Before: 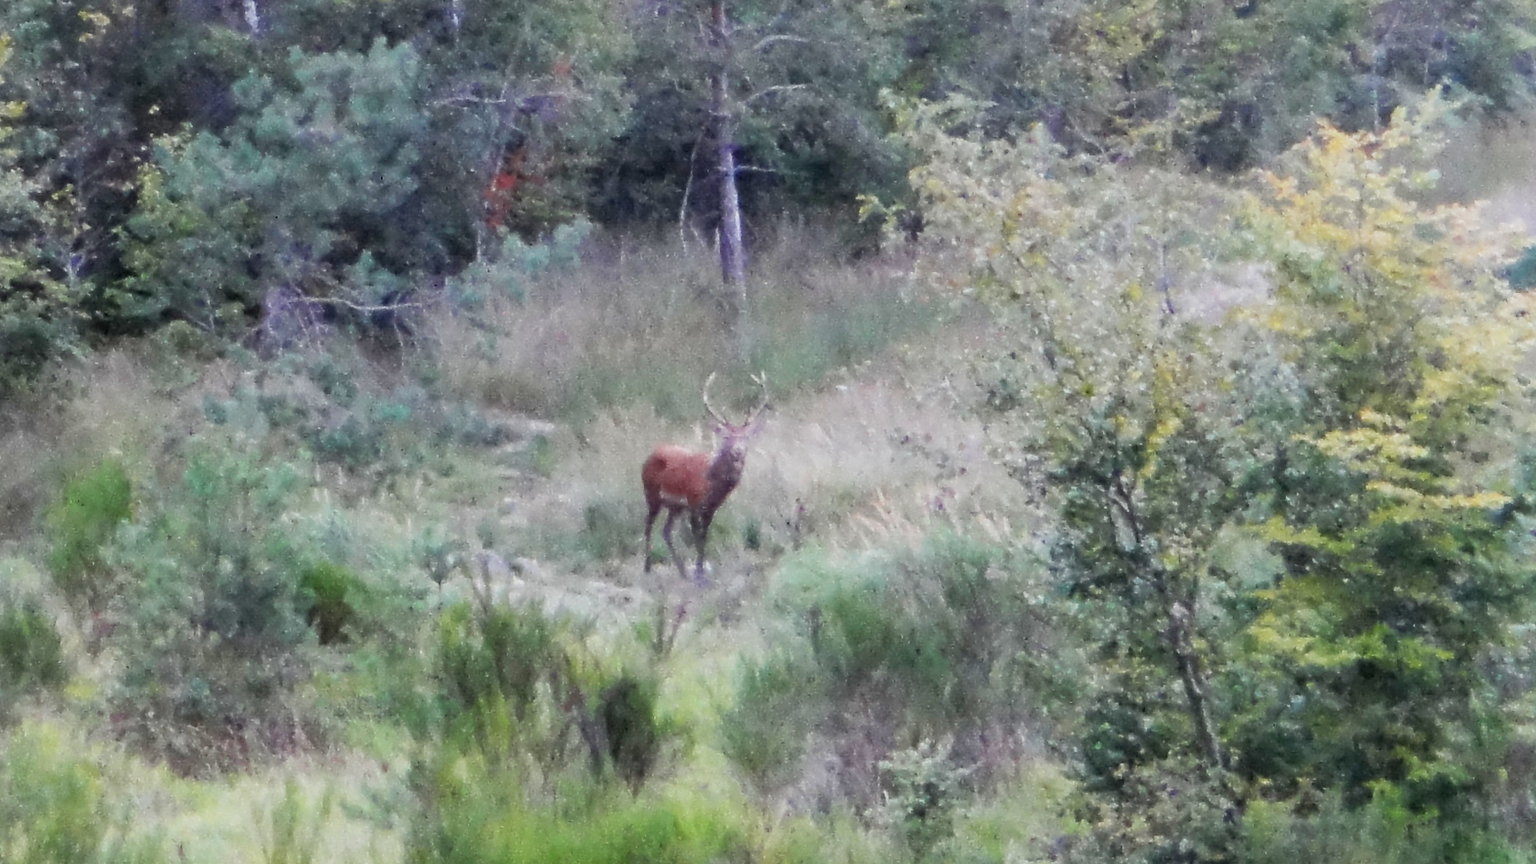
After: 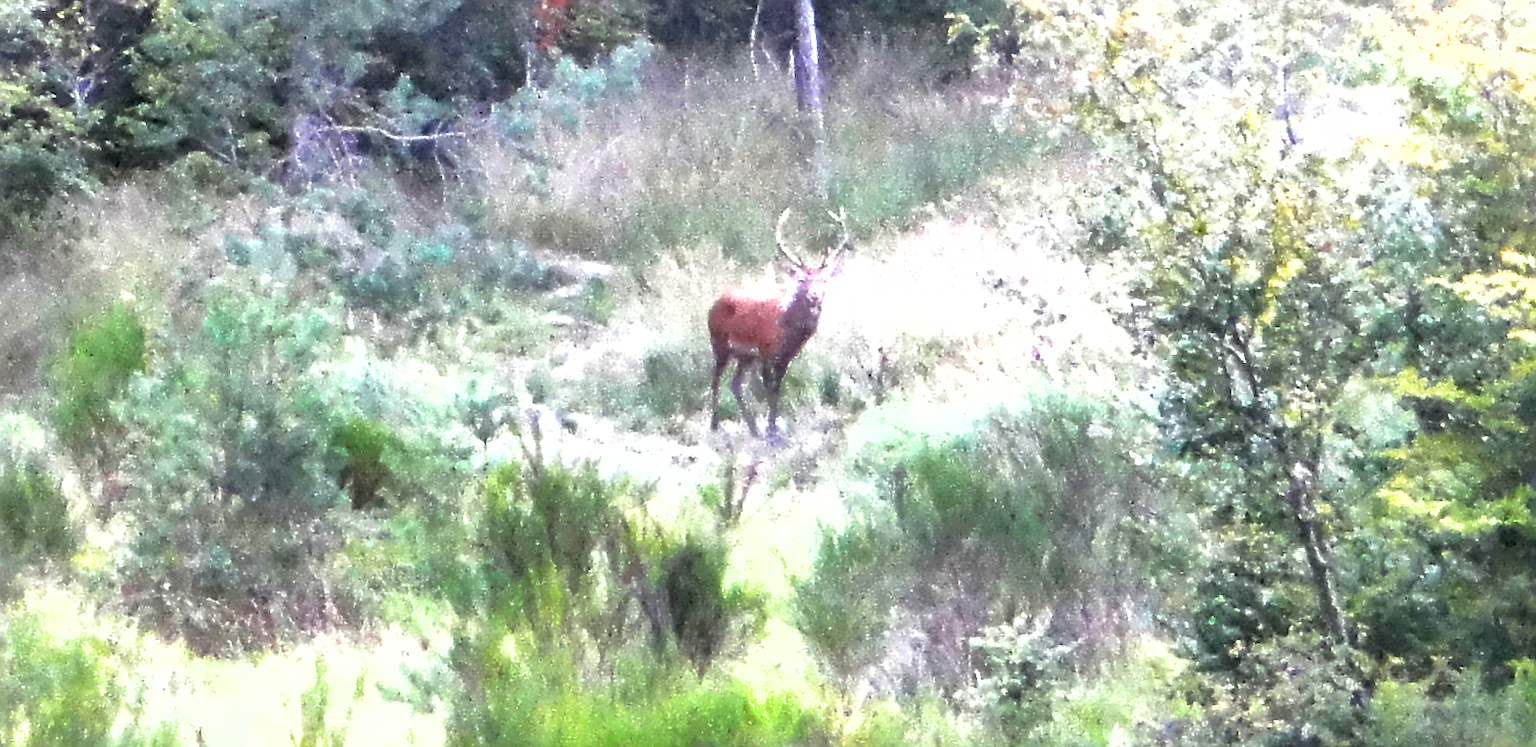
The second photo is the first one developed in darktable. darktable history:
tone equalizer: -8 EV -0.725 EV, -7 EV -0.681 EV, -6 EV -0.616 EV, -5 EV -0.369 EV, -3 EV 0.396 EV, -2 EV 0.6 EV, -1 EV 0.687 EV, +0 EV 0.735 EV, edges refinement/feathering 500, mask exposure compensation -1.57 EV, preserve details guided filter
exposure: exposure 0.602 EV, compensate highlight preservation false
shadows and highlights: on, module defaults
crop: top 21.238%, right 9.339%, bottom 0.267%
sharpen: on, module defaults
